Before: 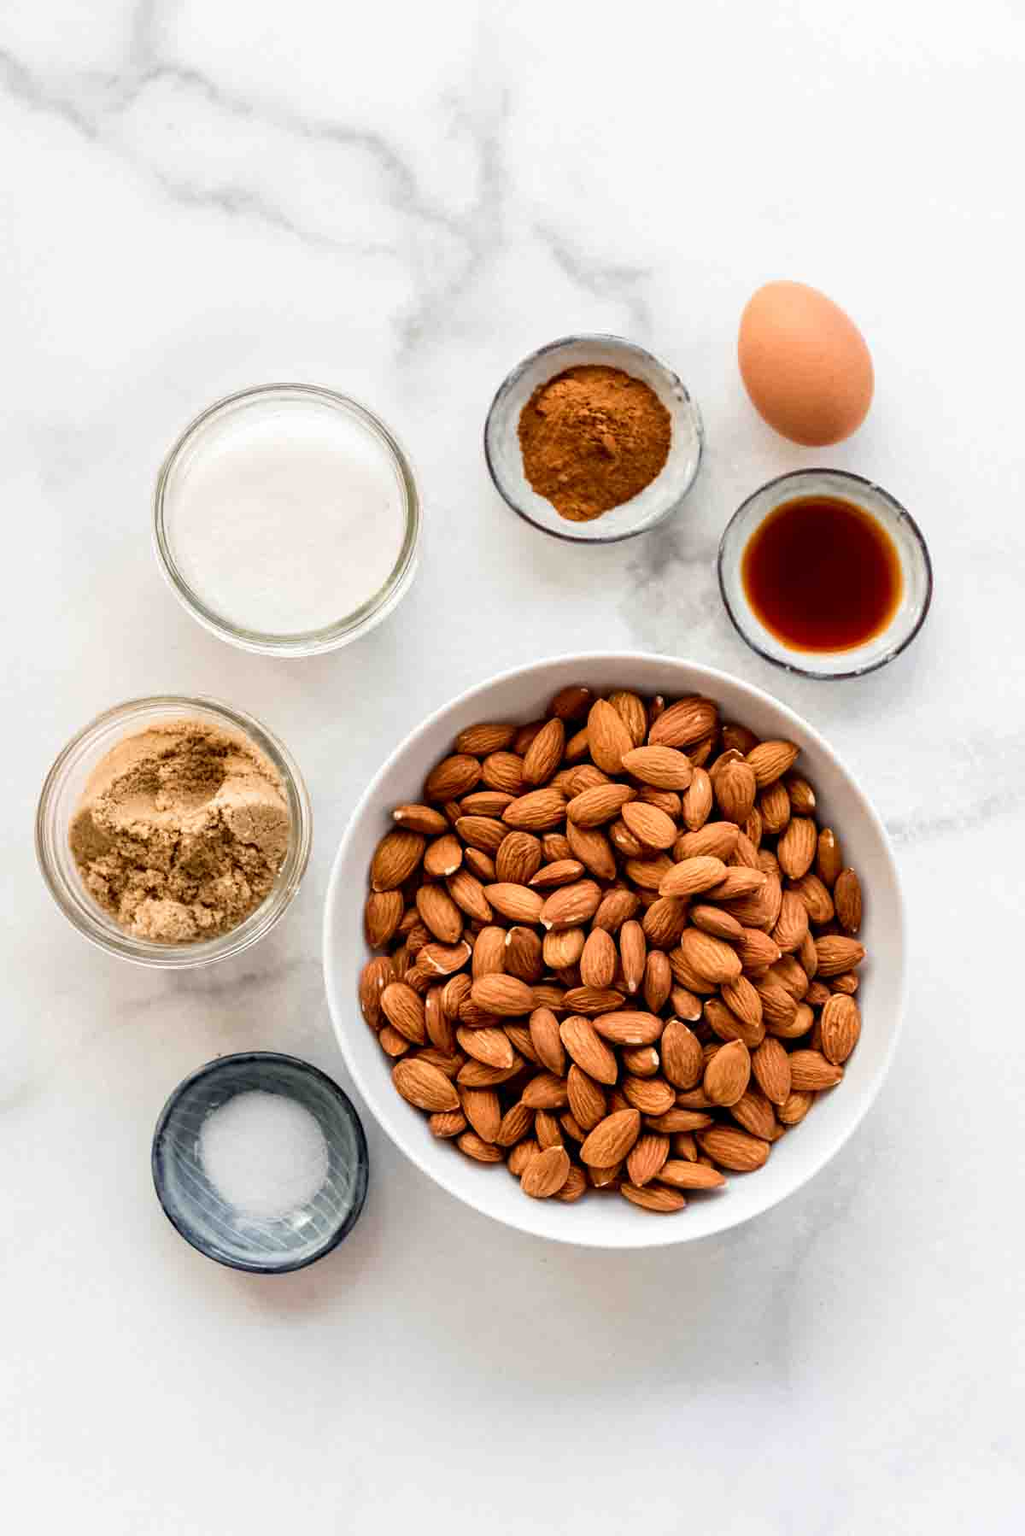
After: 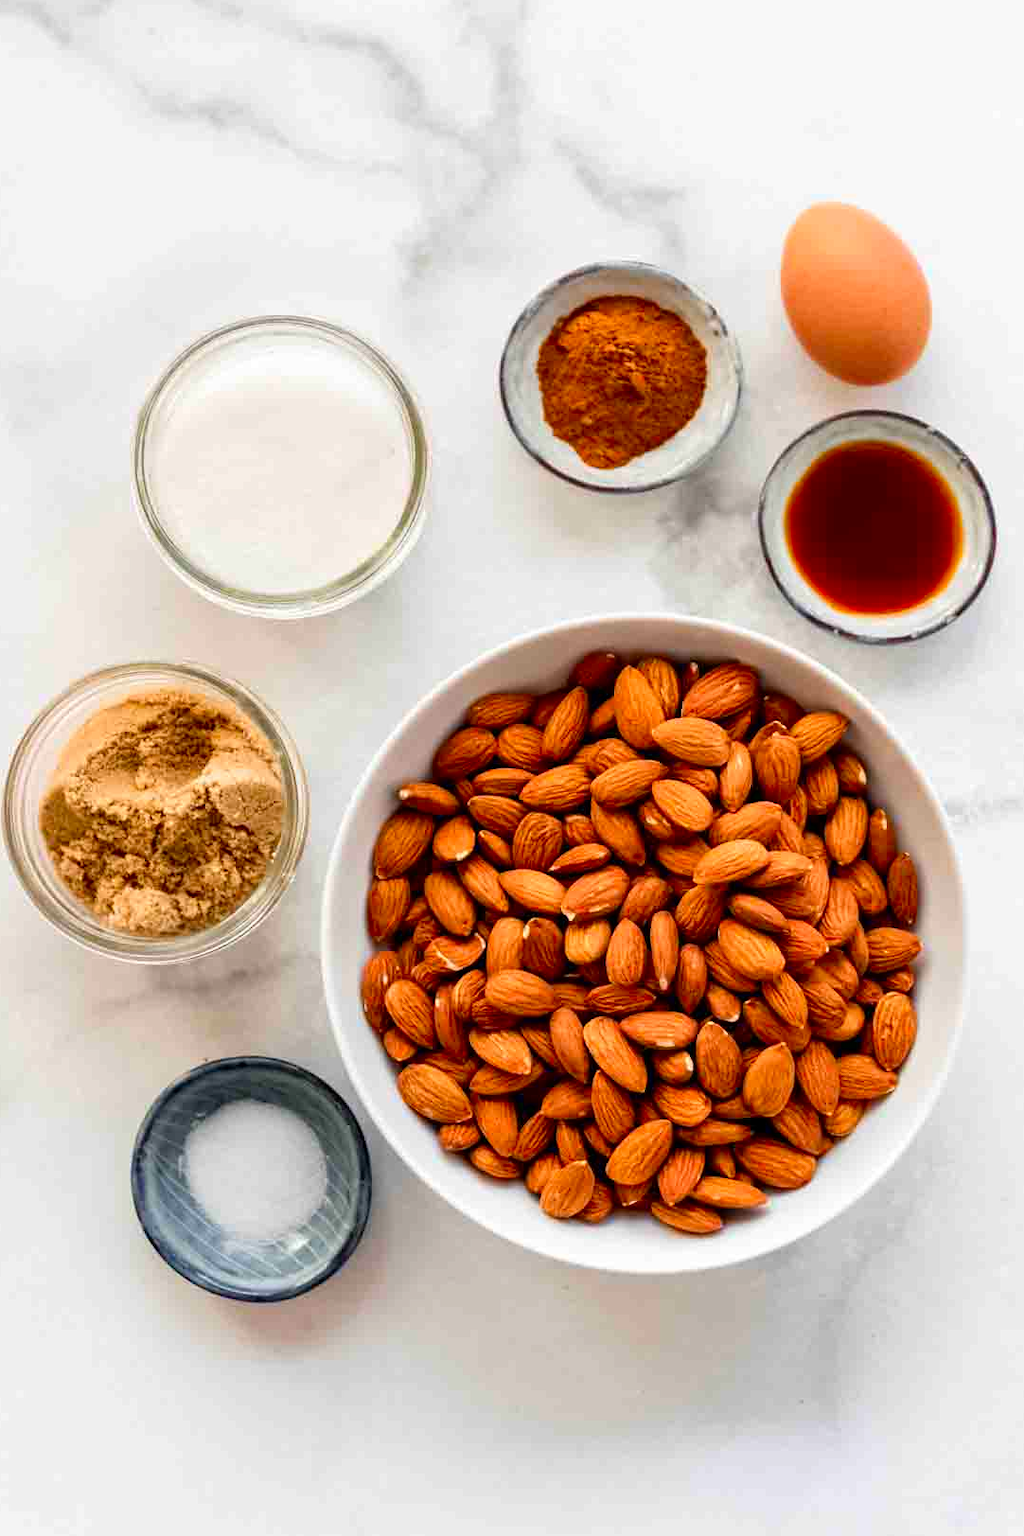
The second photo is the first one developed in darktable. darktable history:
crop: left 3.305%, top 6.436%, right 6.389%, bottom 3.258%
contrast brightness saturation: brightness -0.02, saturation 0.35
